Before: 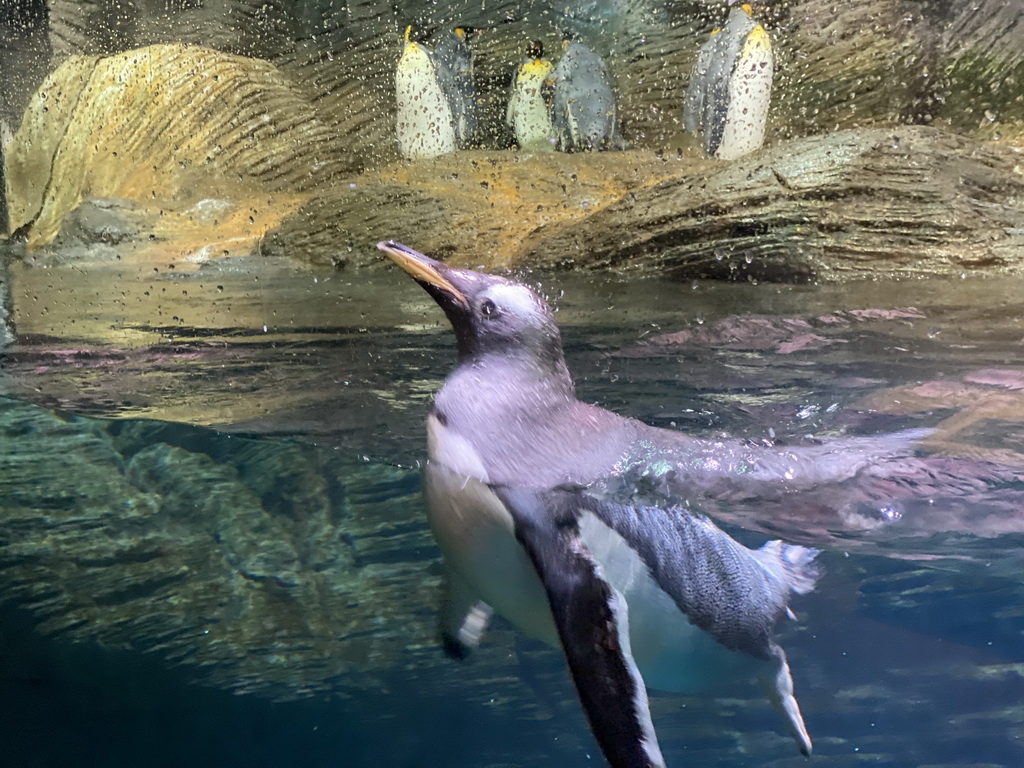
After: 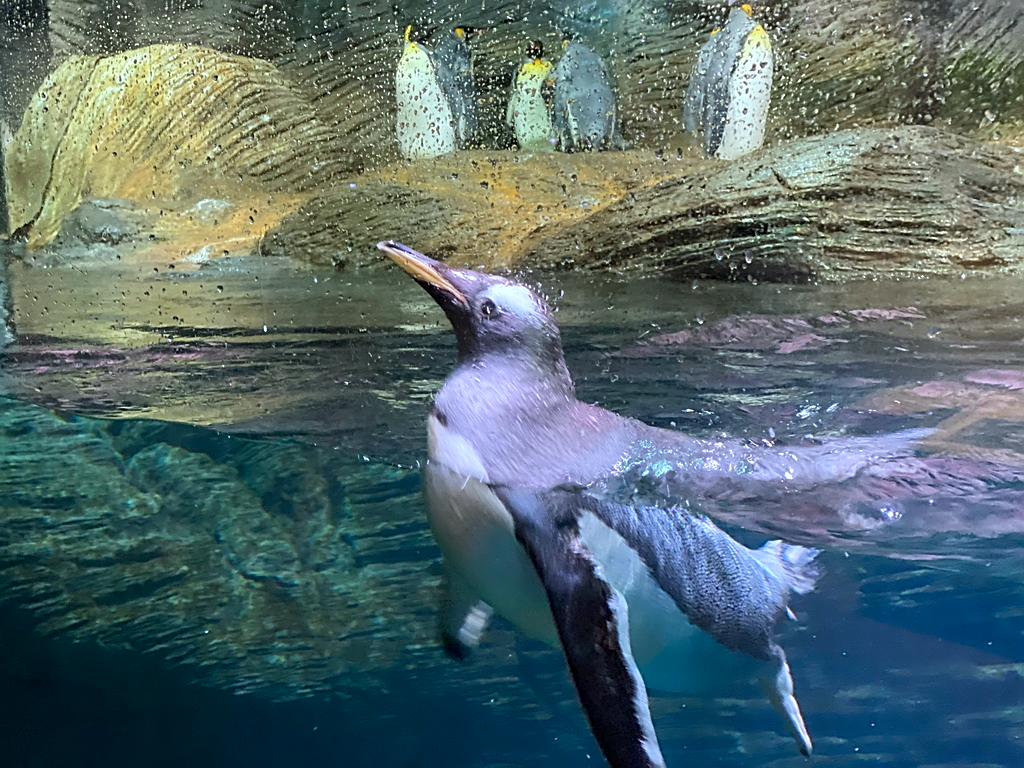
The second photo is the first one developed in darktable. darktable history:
sharpen: on, module defaults
color calibration: illuminant F (fluorescent), F source F9 (Cool White Deluxe 4150 K) – high CRI, x 0.374, y 0.373, temperature 4158.34 K
